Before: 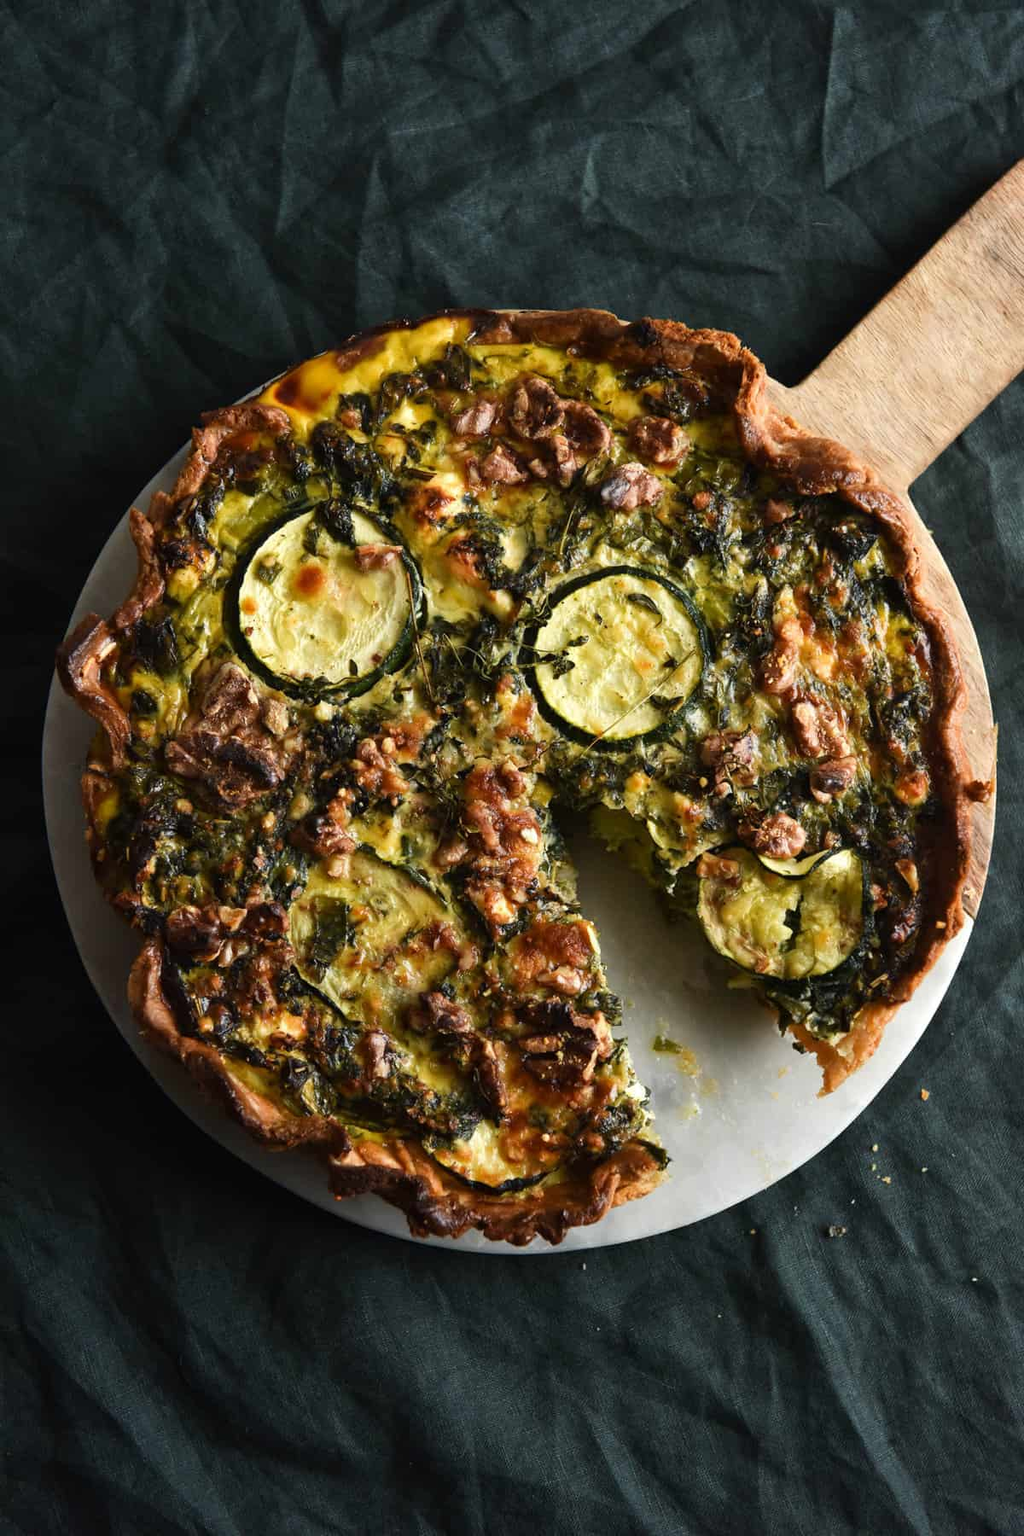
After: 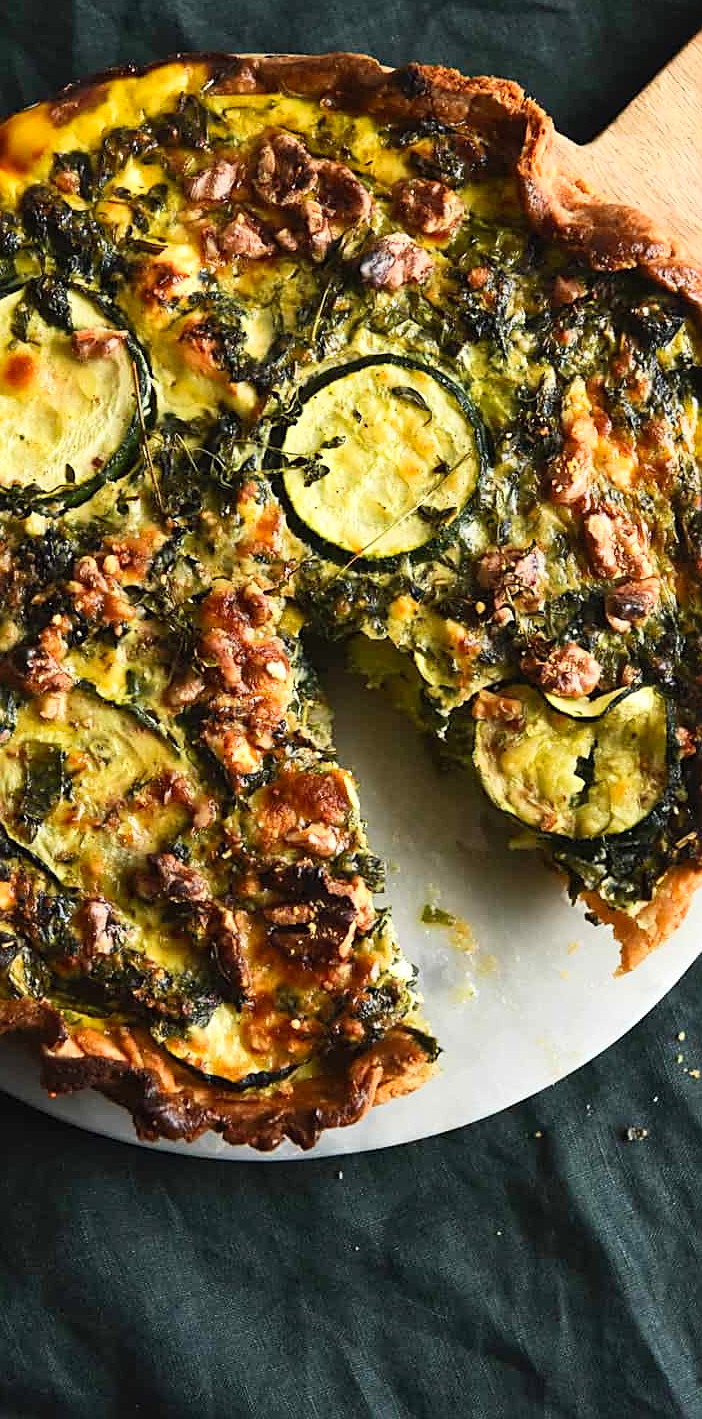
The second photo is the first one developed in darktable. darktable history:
sharpen: amount 0.497
contrast brightness saturation: contrast 0.196, brightness 0.168, saturation 0.223
crop and rotate: left 28.69%, top 17.173%, right 12.742%, bottom 3.974%
